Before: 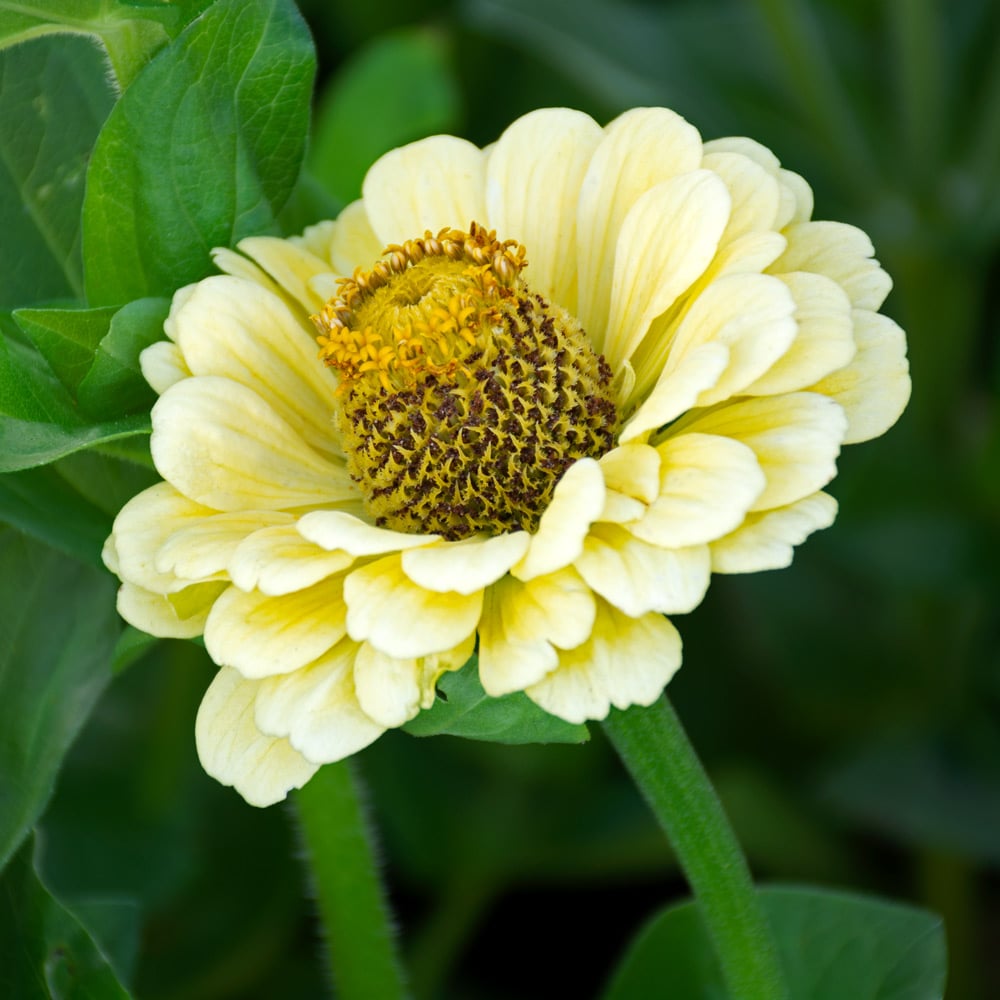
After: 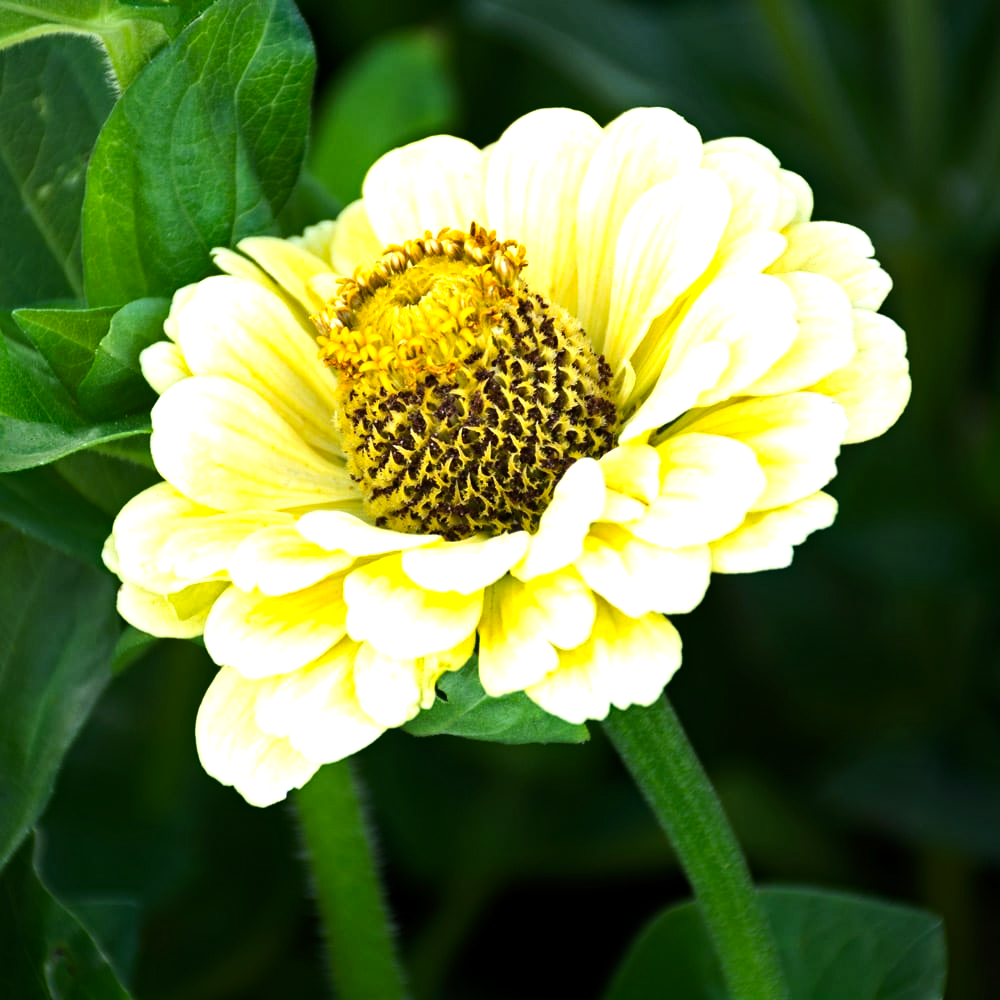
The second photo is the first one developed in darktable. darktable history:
tone equalizer: -8 EV -1.08 EV, -7 EV -1.01 EV, -6 EV -0.867 EV, -5 EV -0.578 EV, -3 EV 0.578 EV, -2 EV 0.867 EV, -1 EV 1.01 EV, +0 EV 1.08 EV, edges refinement/feathering 500, mask exposure compensation -1.57 EV, preserve details no
haze removal: compatibility mode true, adaptive false
